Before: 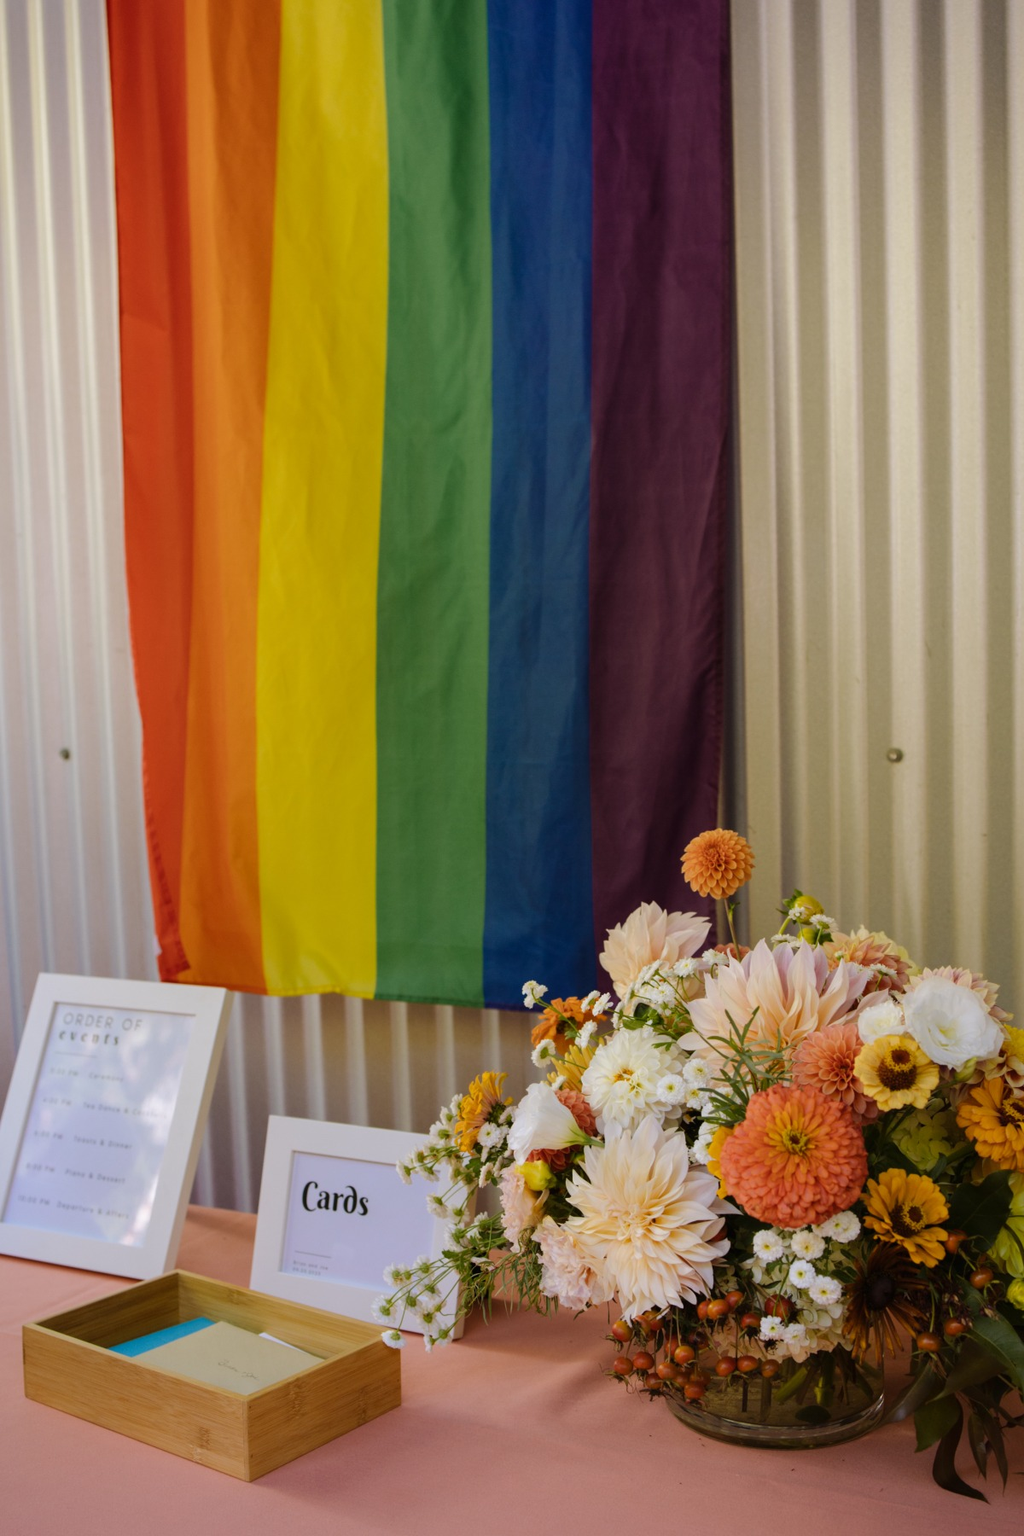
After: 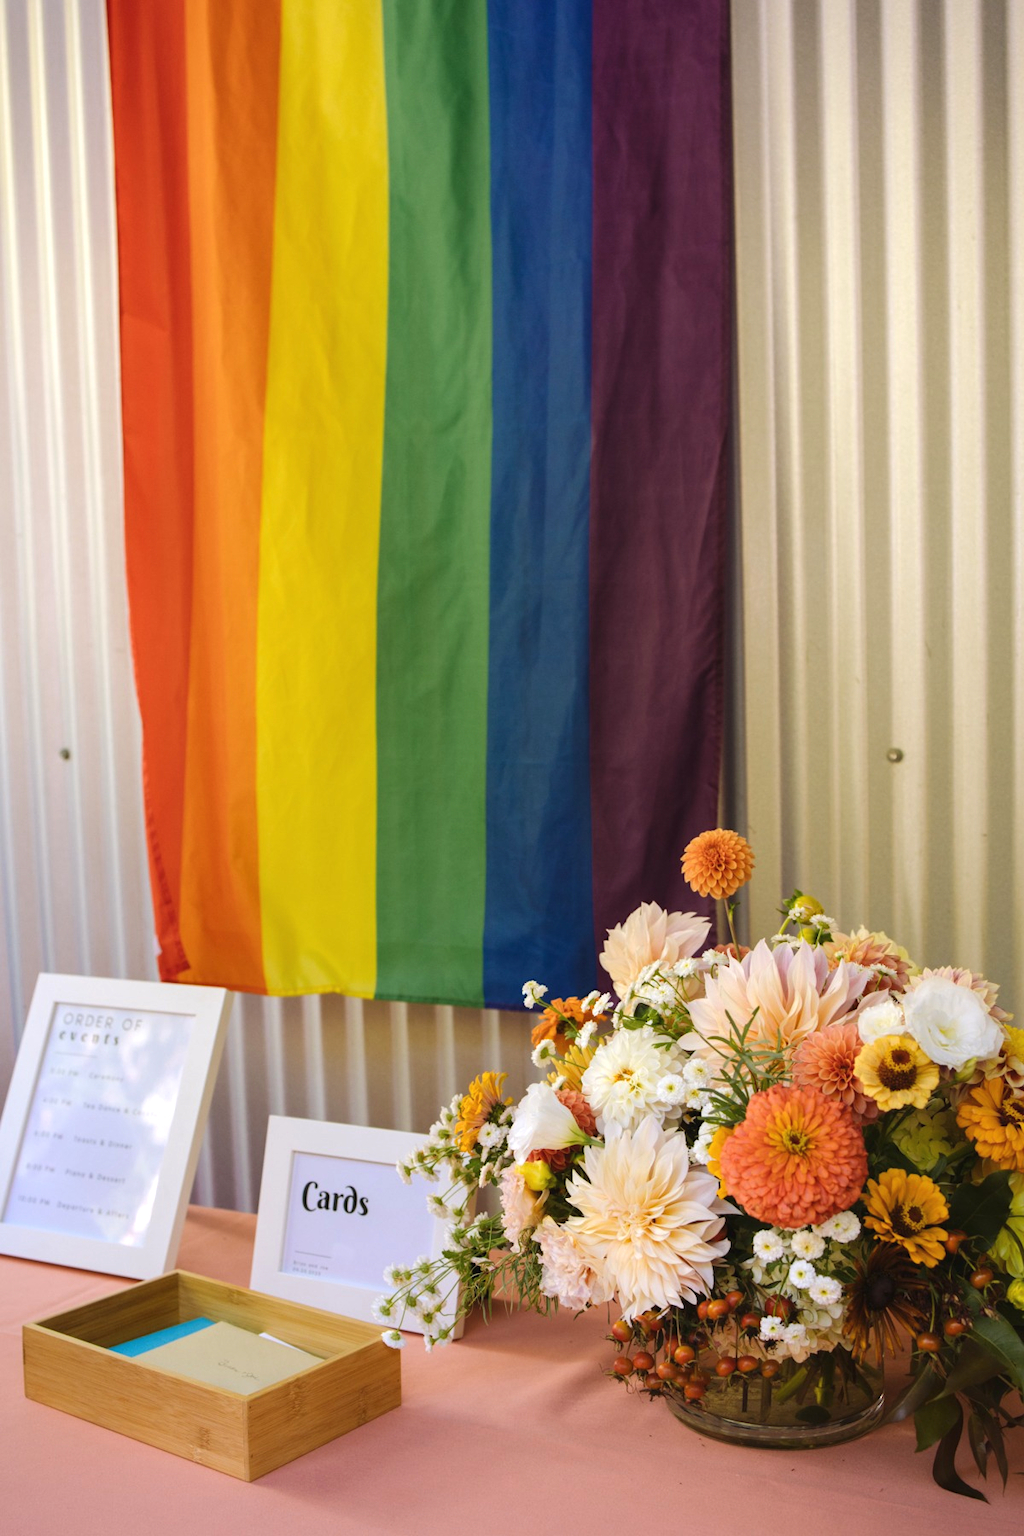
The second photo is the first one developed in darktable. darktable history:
exposure: black level correction -0.002, exposure 0.543 EV, compensate exposure bias true, compensate highlight preservation false
